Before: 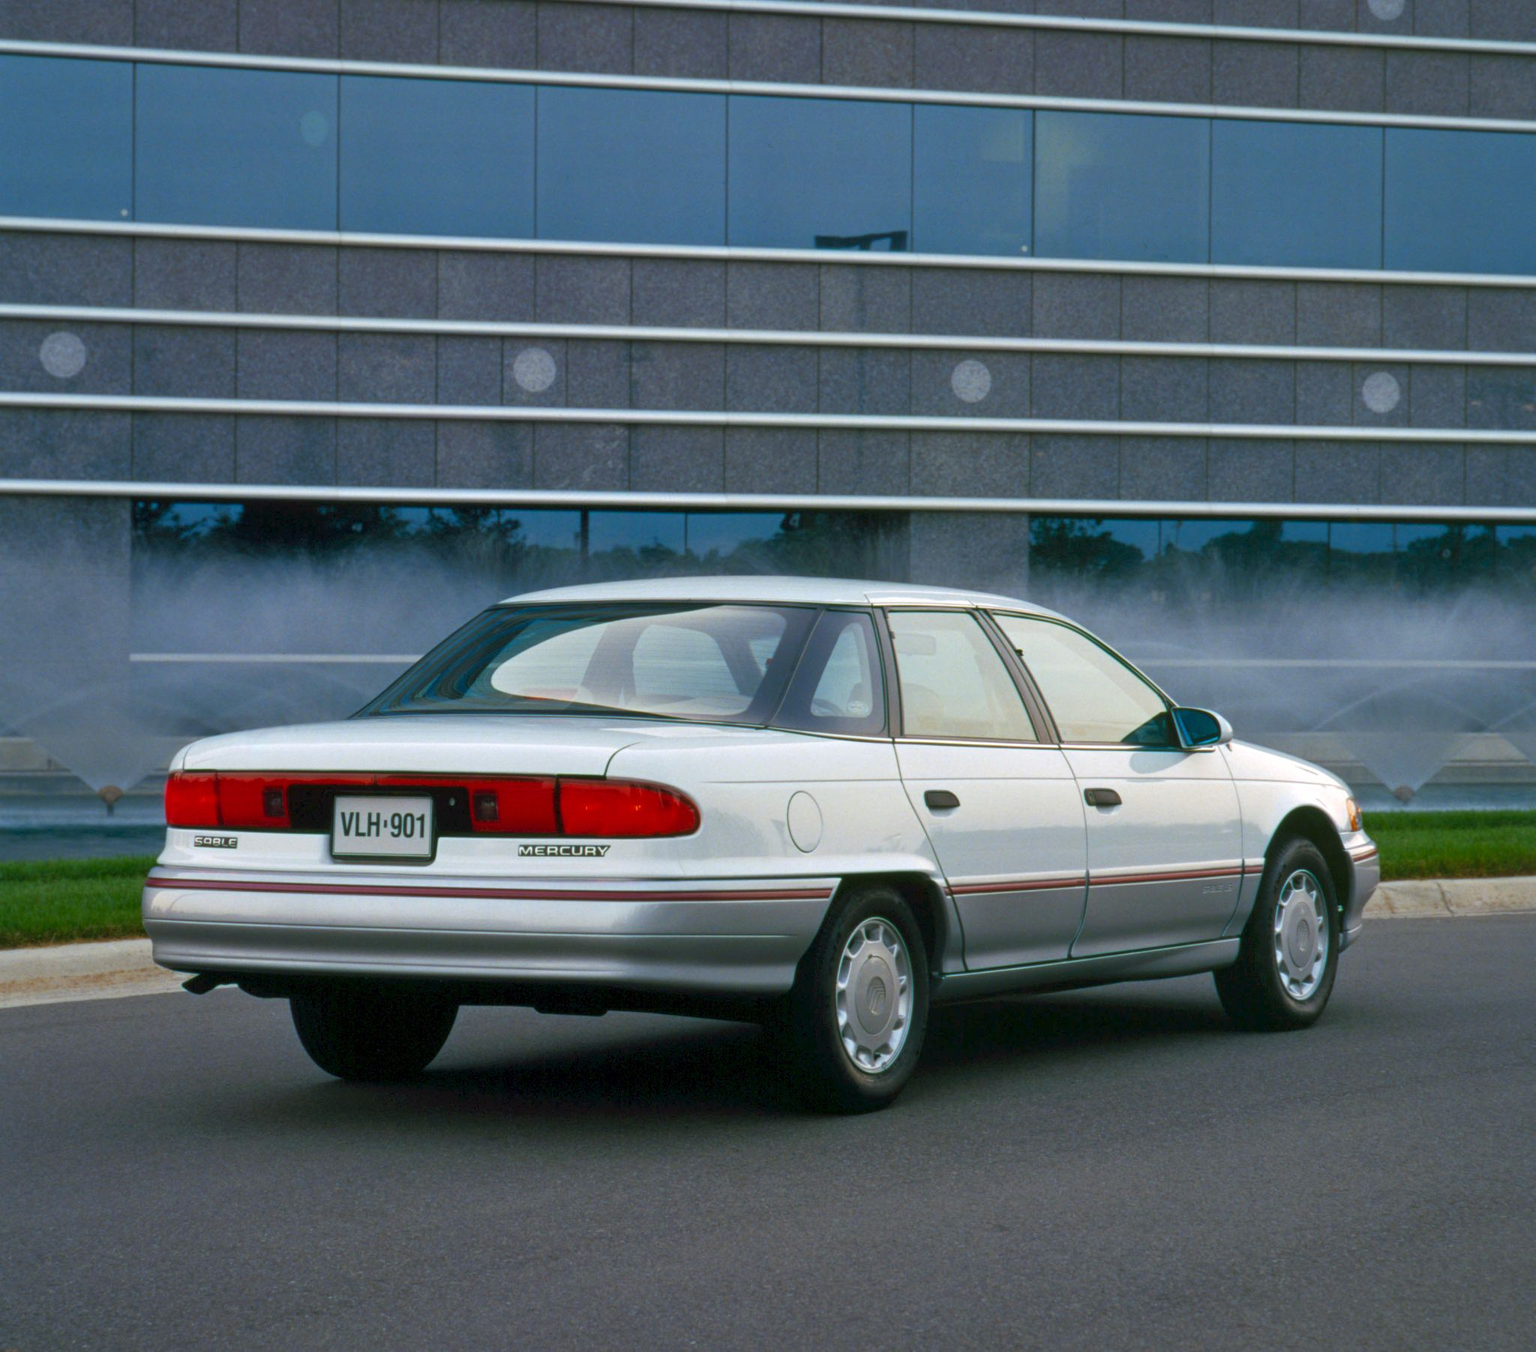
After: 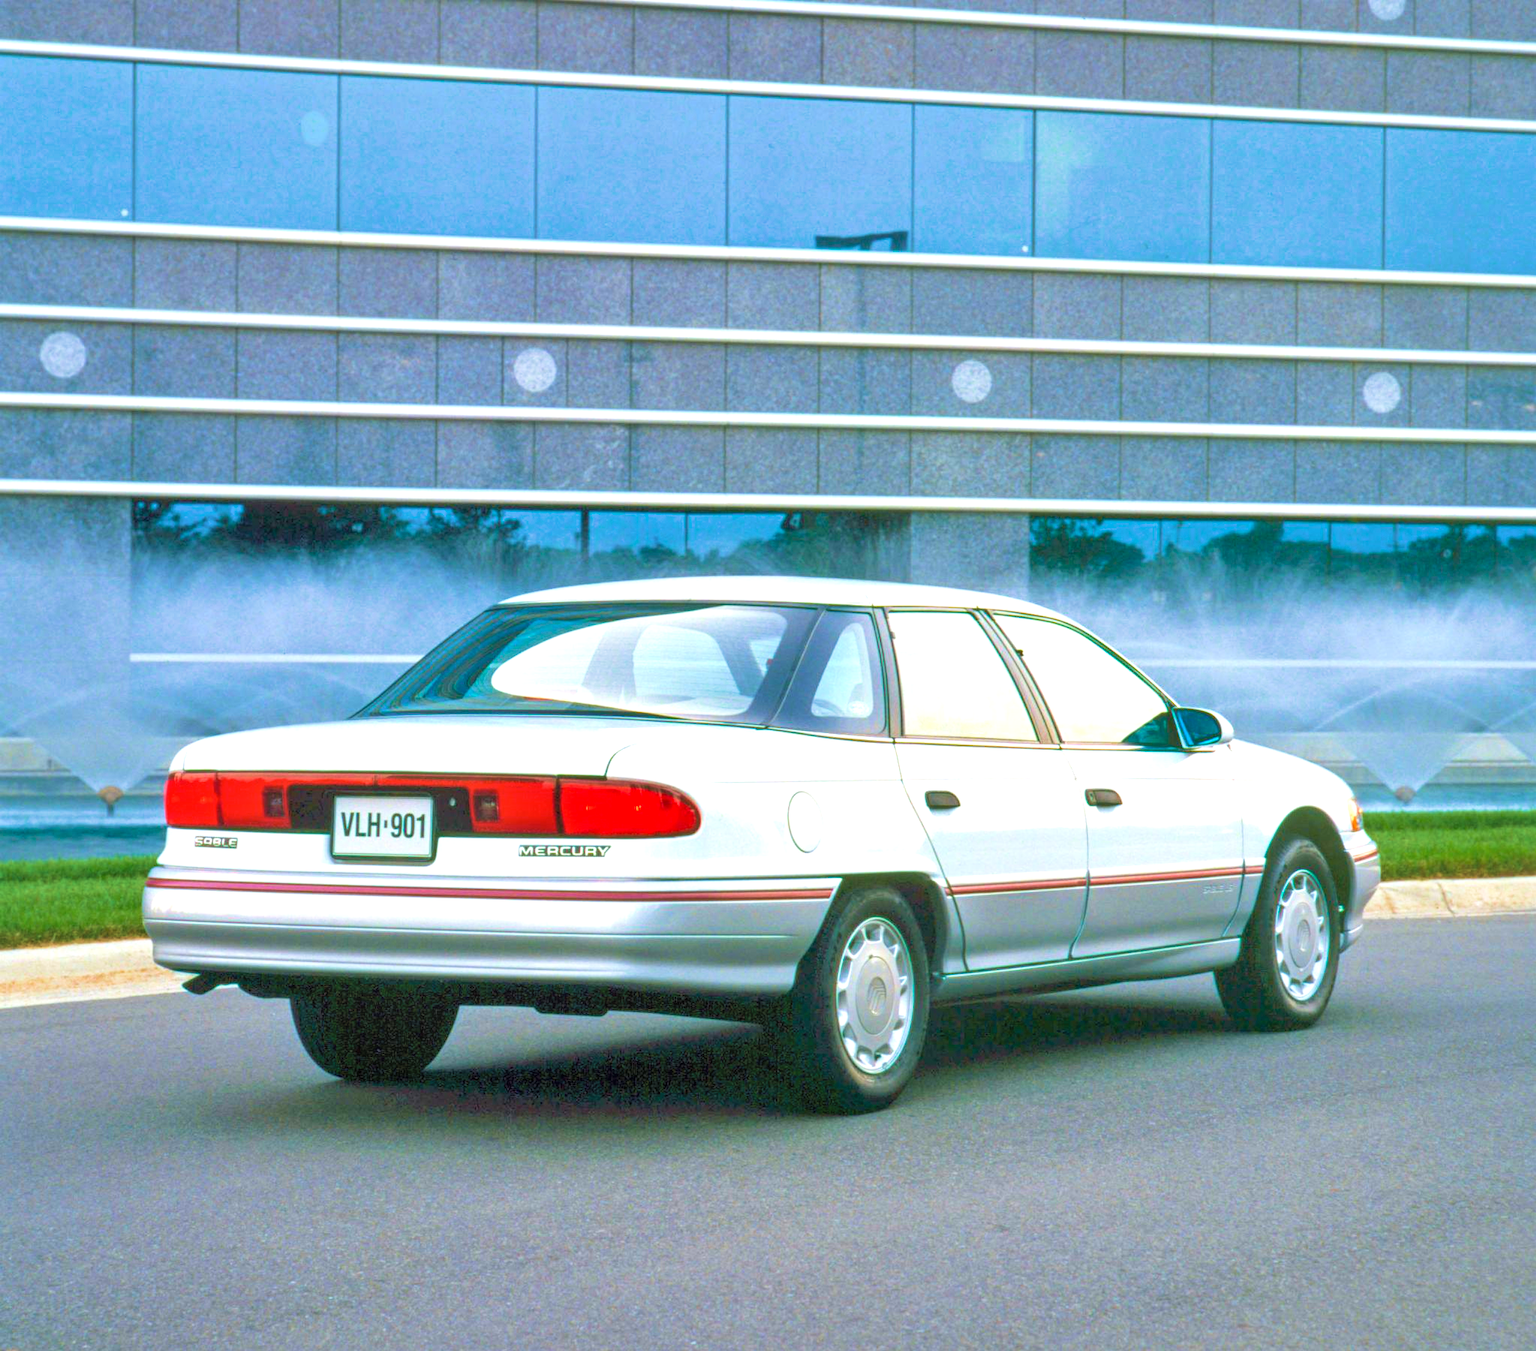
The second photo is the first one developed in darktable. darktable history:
shadows and highlights: shadows 35, highlights -35, soften with gaussian
local contrast: on, module defaults
exposure: black level correction 0, exposure 1.1 EV, compensate exposure bias true, compensate highlight preservation false
contrast brightness saturation: contrast 0.1, brightness 0.3, saturation 0.14
velvia: strength 56%
